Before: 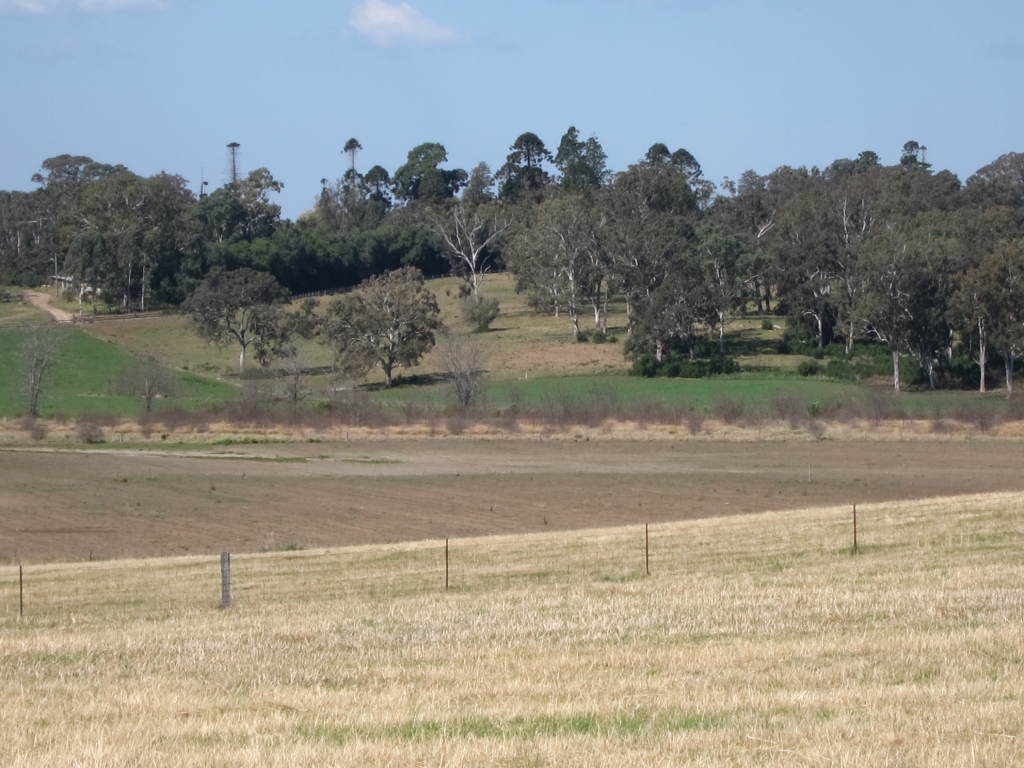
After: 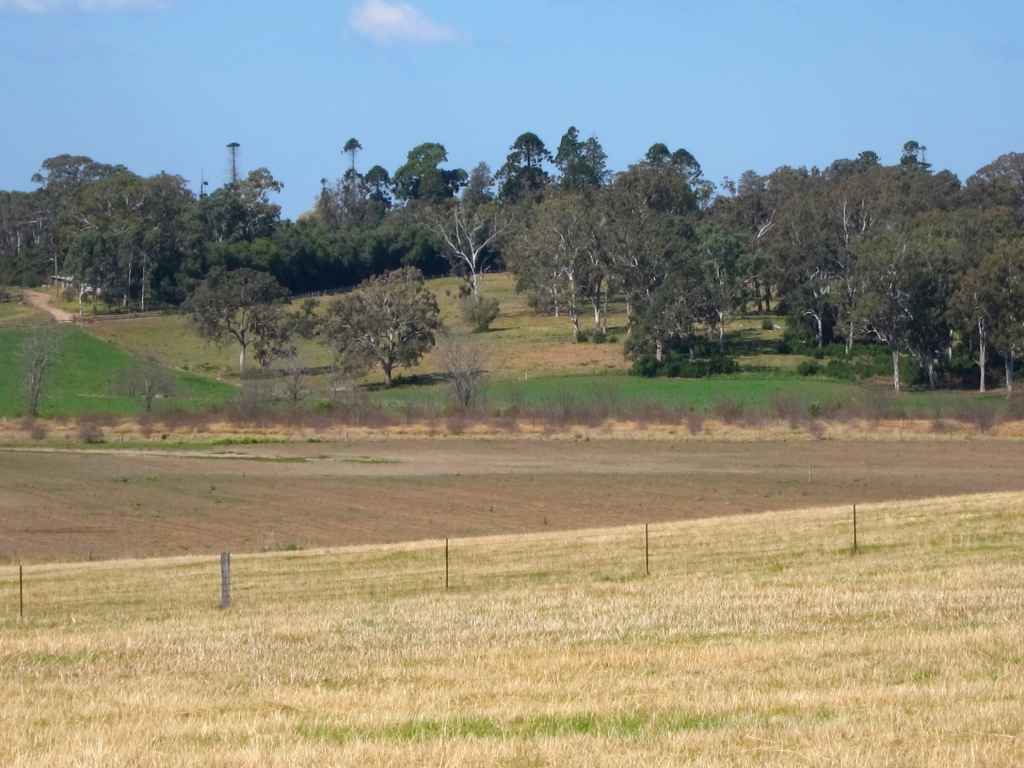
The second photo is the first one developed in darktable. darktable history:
color balance rgb: perceptual saturation grading › global saturation 35.282%, global vibrance 20%
